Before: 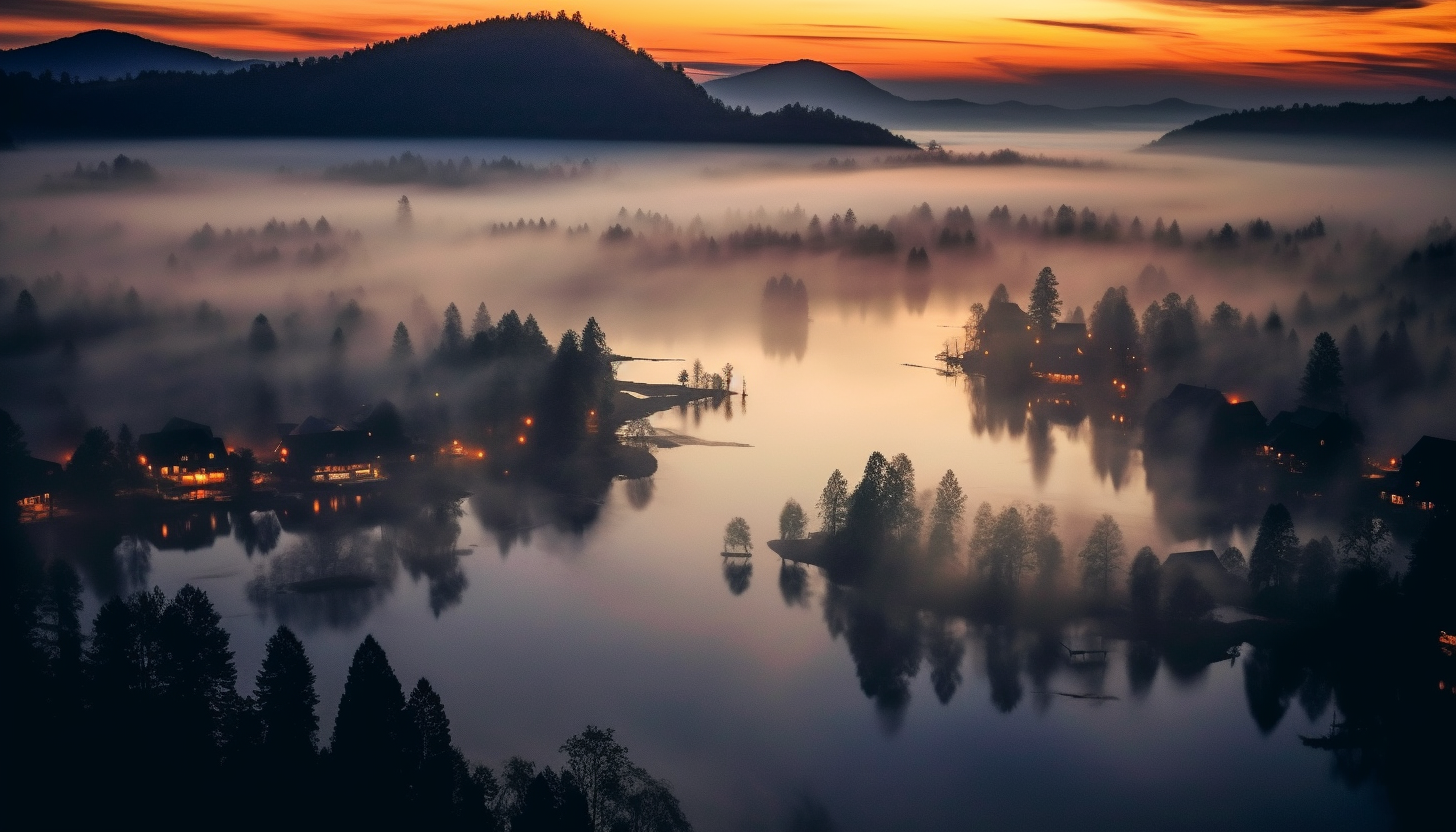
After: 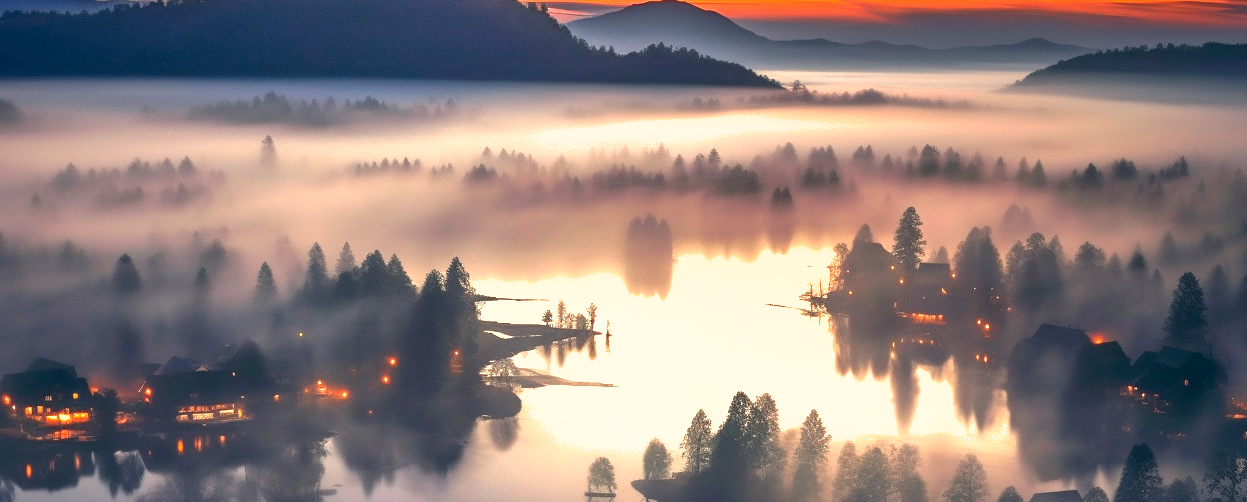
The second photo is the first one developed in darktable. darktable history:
exposure: black level correction 0, exposure 1.173 EV, compensate exposure bias true, compensate highlight preservation false
crop and rotate: left 9.345%, top 7.22%, right 4.982%, bottom 32.331%
shadows and highlights: on, module defaults
